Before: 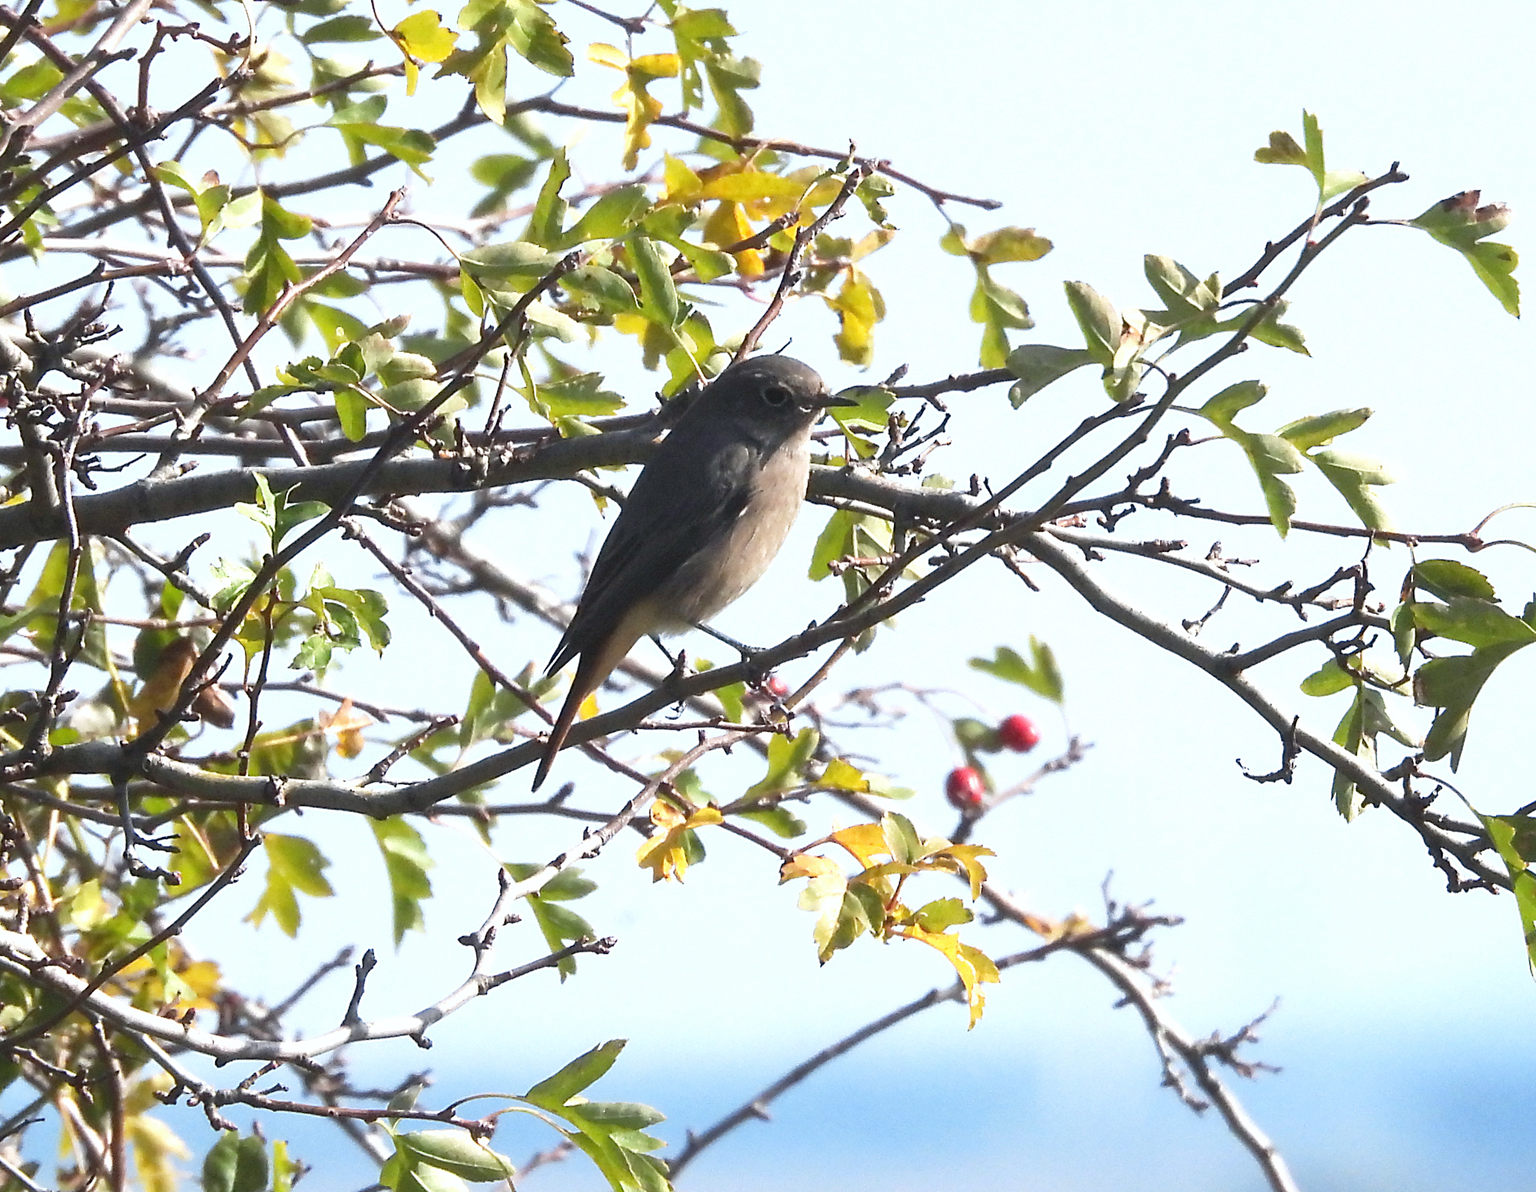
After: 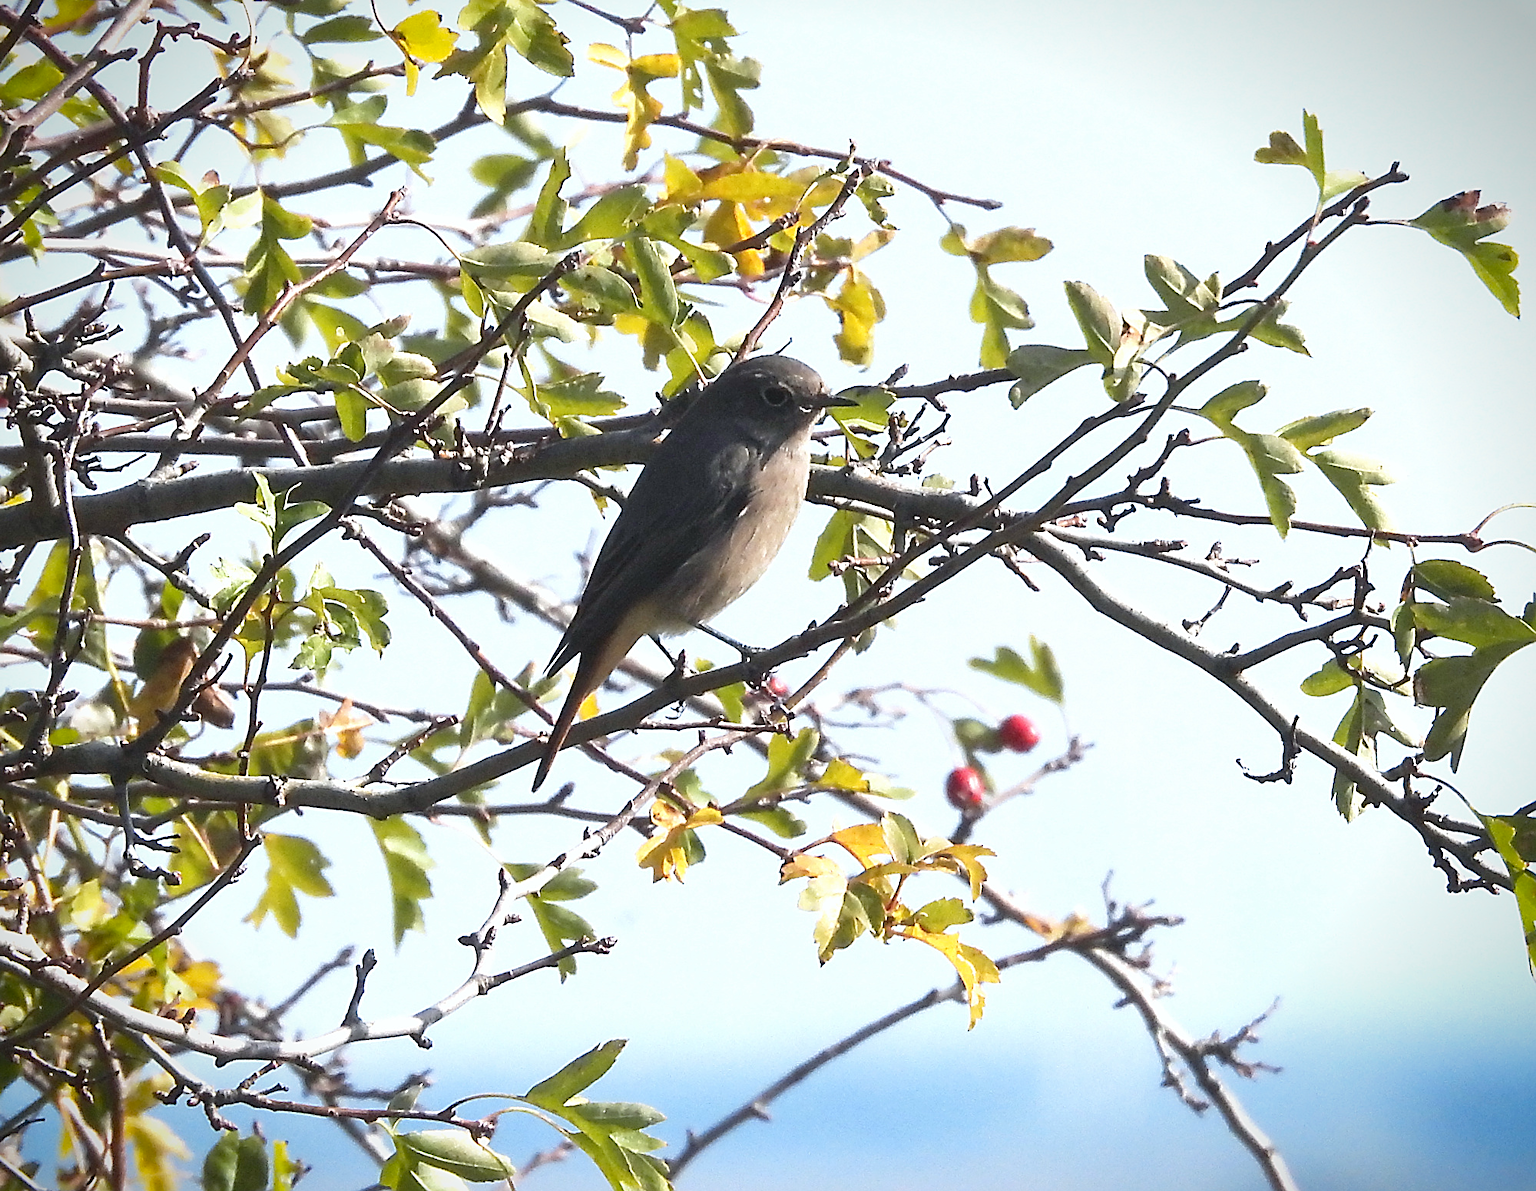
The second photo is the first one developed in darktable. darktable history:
color zones: curves: ch2 [(0, 0.5) (0.143, 0.5) (0.286, 0.489) (0.415, 0.421) (0.571, 0.5) (0.714, 0.5) (0.857, 0.5) (1, 0.5)]
sharpen: on, module defaults
vignetting: fall-off start 88.53%, fall-off radius 44.2%, saturation 0.376, width/height ratio 1.161
